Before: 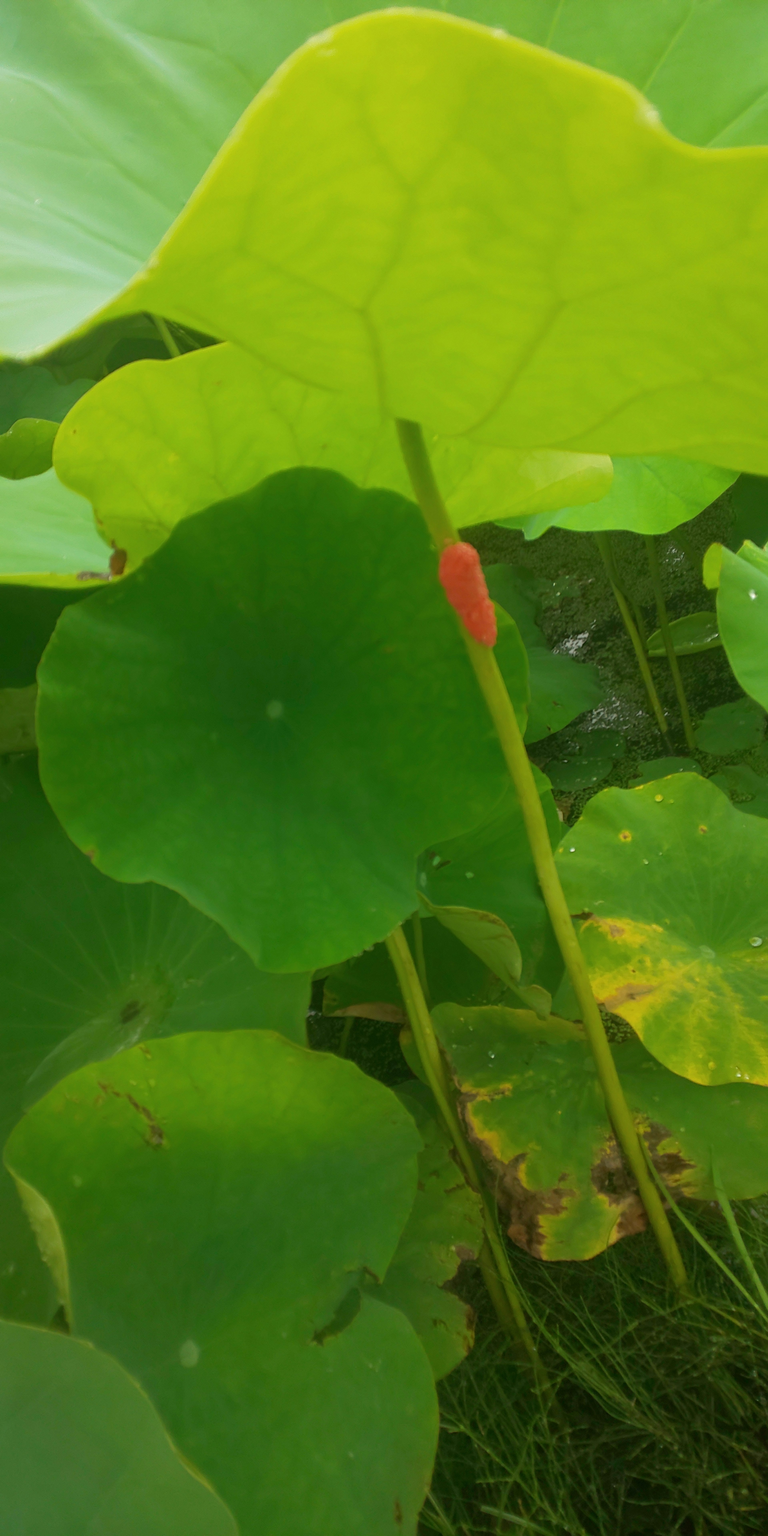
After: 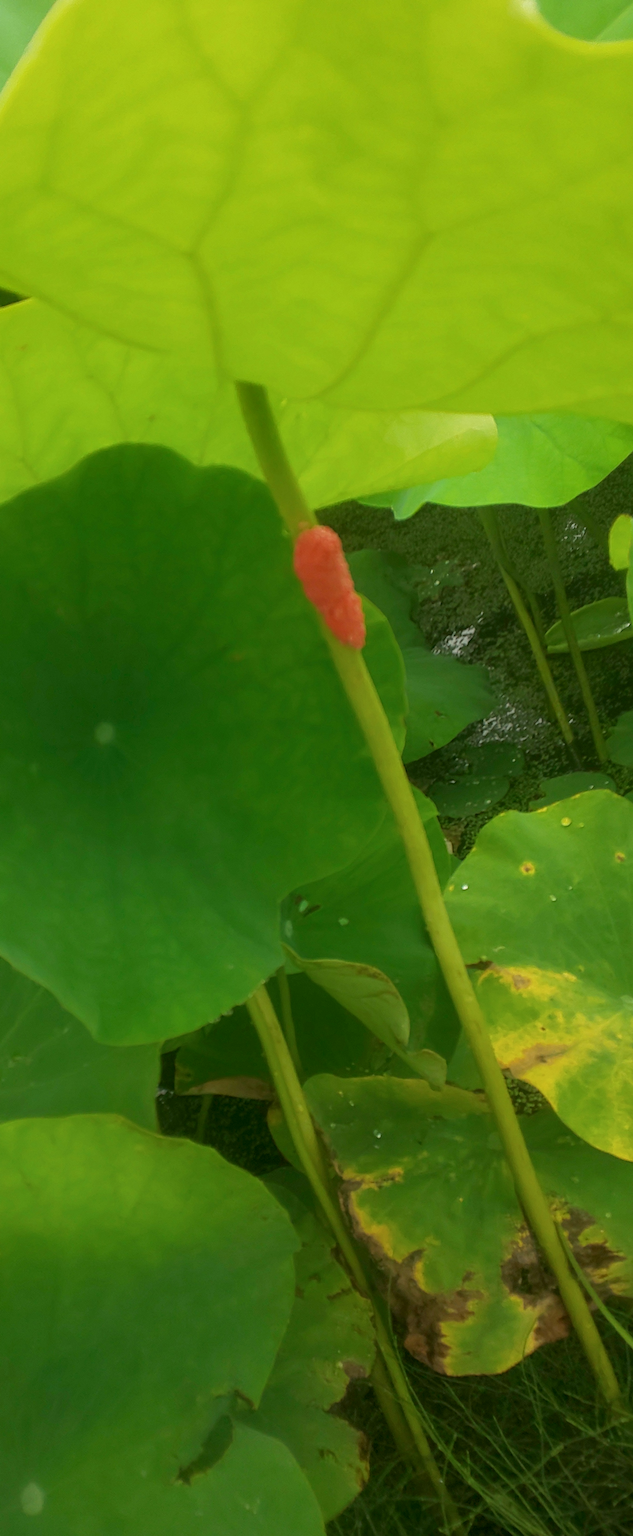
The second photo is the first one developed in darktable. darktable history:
contrast equalizer: y [[0.5, 0.5, 0.468, 0.5, 0.5, 0.5], [0.5 ×6], [0.5 ×6], [0 ×6], [0 ×6]]
crop and rotate: left 24.034%, top 2.838%, right 6.406%, bottom 6.299%
local contrast: on, module defaults
rotate and perspective: rotation -2.12°, lens shift (vertical) 0.009, lens shift (horizontal) -0.008, automatic cropping original format, crop left 0.036, crop right 0.964, crop top 0.05, crop bottom 0.959
